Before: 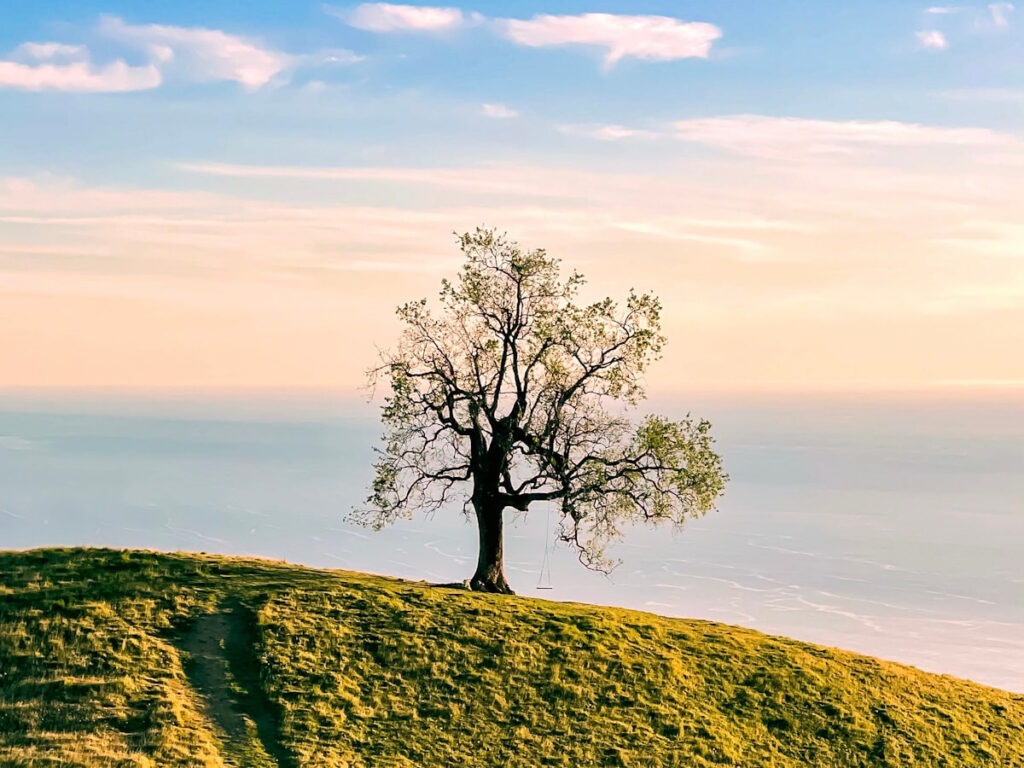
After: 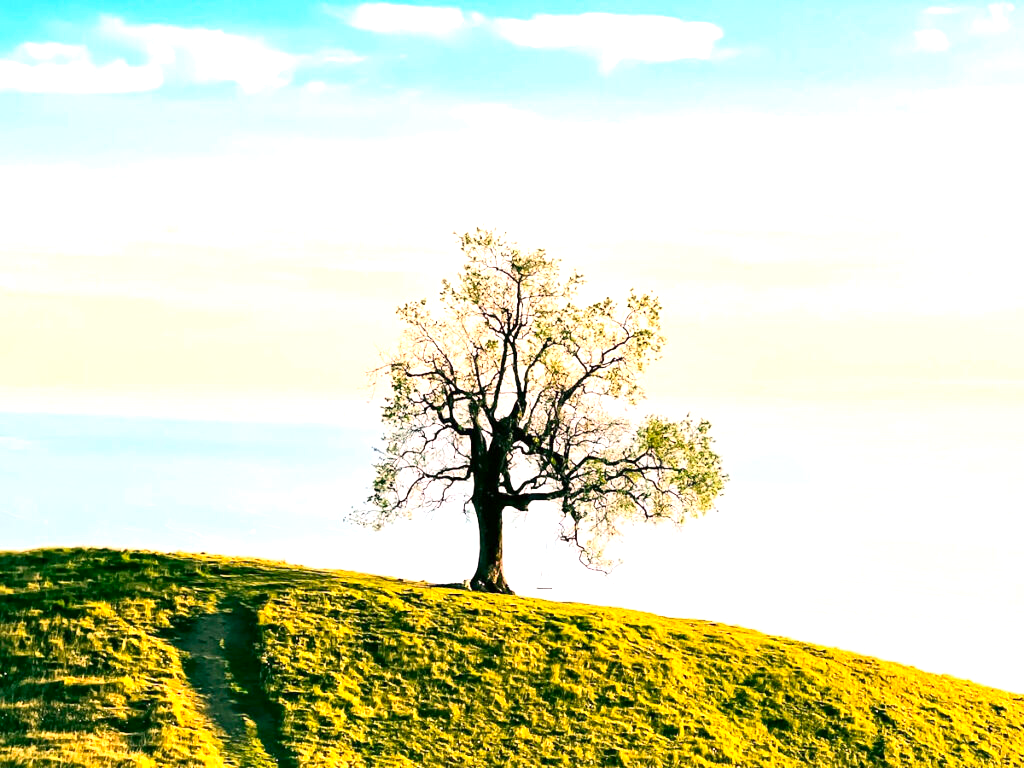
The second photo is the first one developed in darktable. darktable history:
contrast brightness saturation: contrast 0.175, saturation 0.305
exposure: exposure 1 EV, compensate exposure bias true, compensate highlight preservation false
